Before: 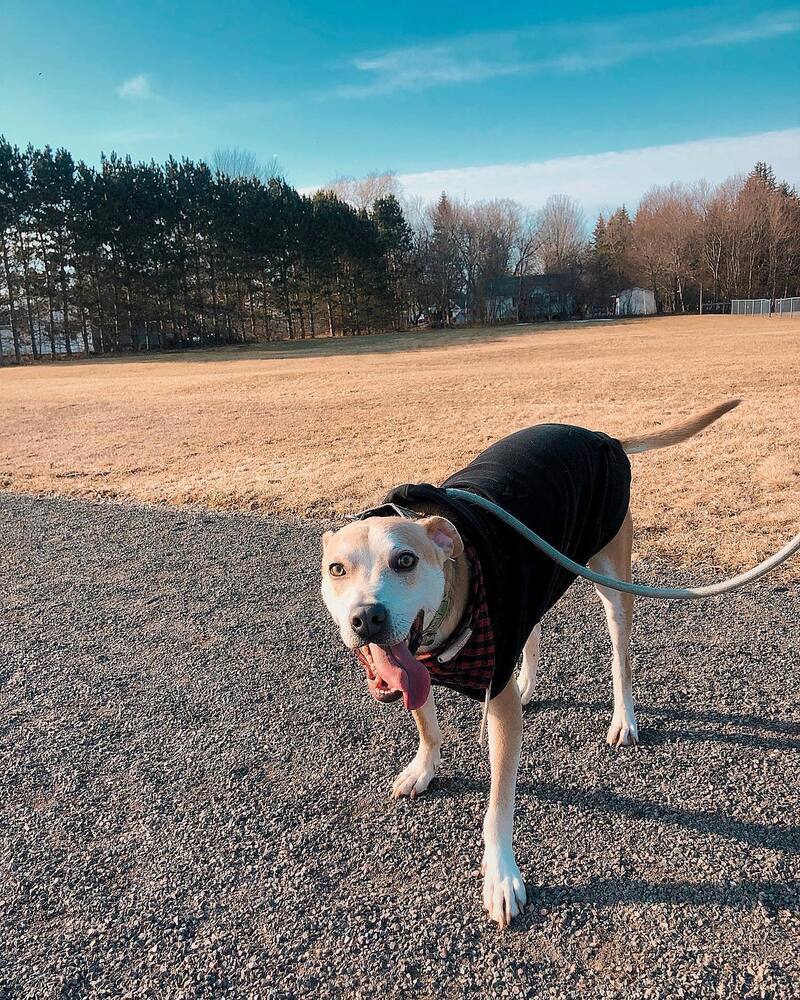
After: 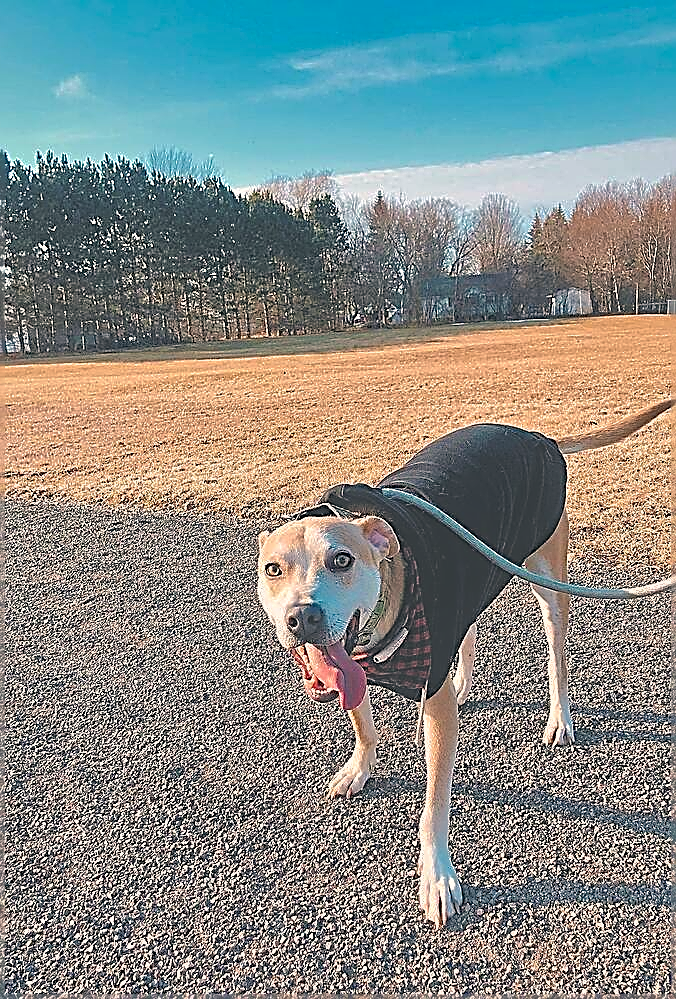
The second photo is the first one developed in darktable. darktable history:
color correction: highlights a* 5.41, highlights b* 5.3, shadows a* -4.86, shadows b* -5.11
crop: left 8.086%, right 7.412%
shadows and highlights: on, module defaults
tone equalizer: -7 EV 0.147 EV, -6 EV 0.631 EV, -5 EV 1.18 EV, -4 EV 1.35 EV, -3 EV 1.12 EV, -2 EV 0.6 EV, -1 EV 0.164 EV, mask exposure compensation -0.511 EV
sharpen: amount 1.982
exposure: black level correction -0.015, compensate highlight preservation false
haze removal: compatibility mode true, adaptive false
